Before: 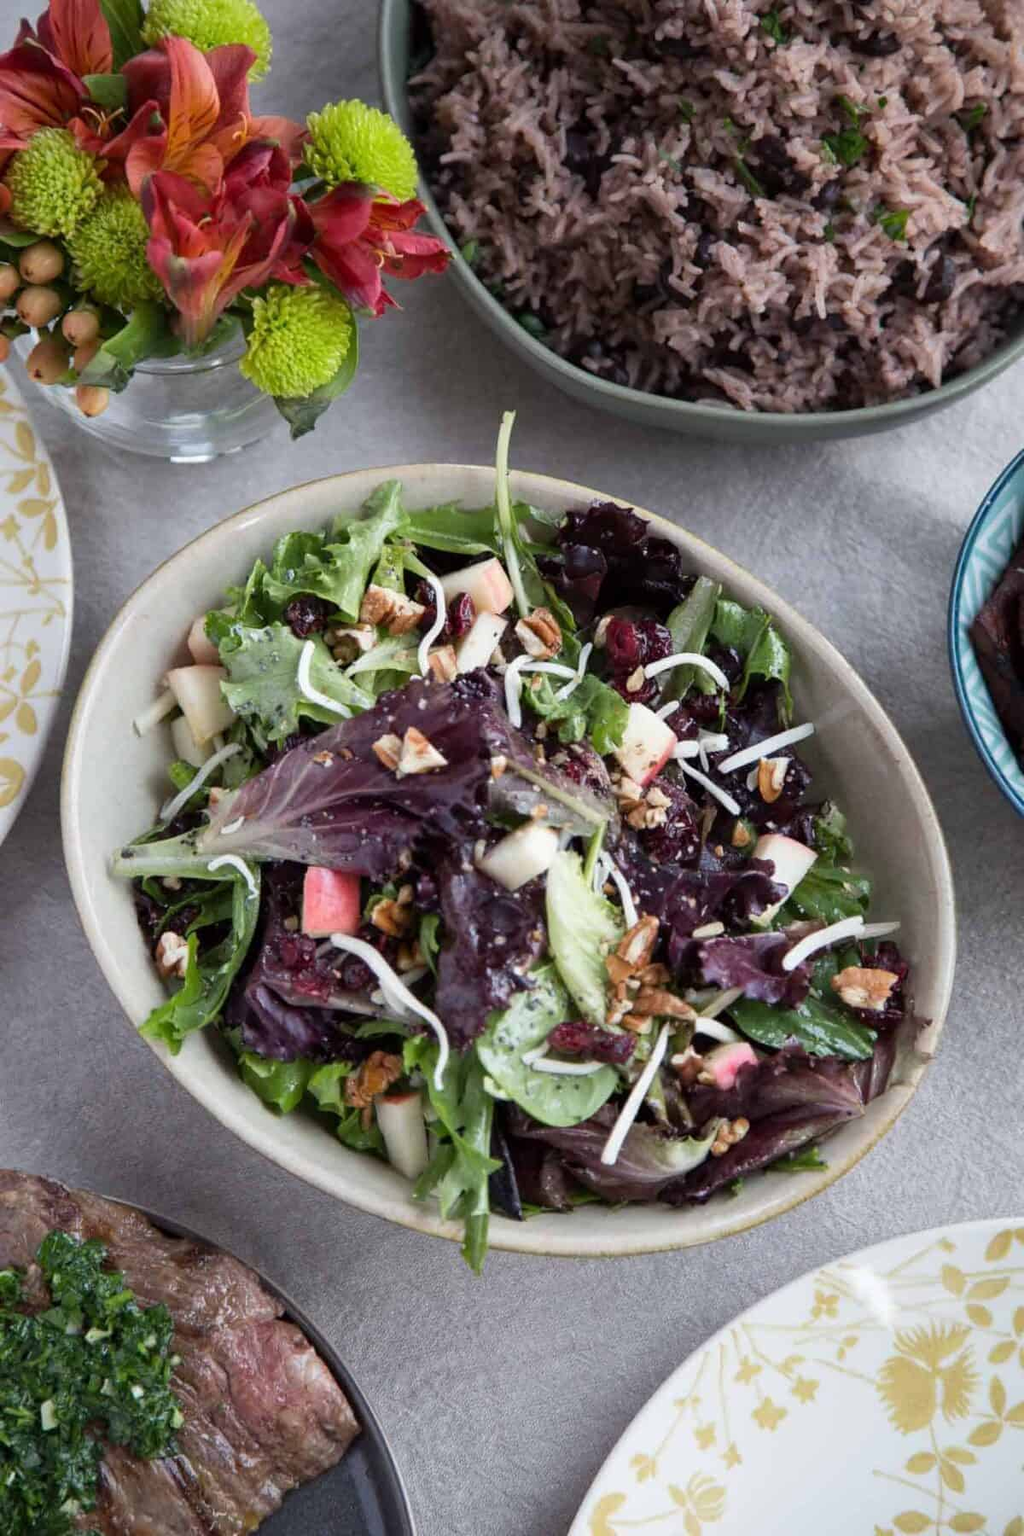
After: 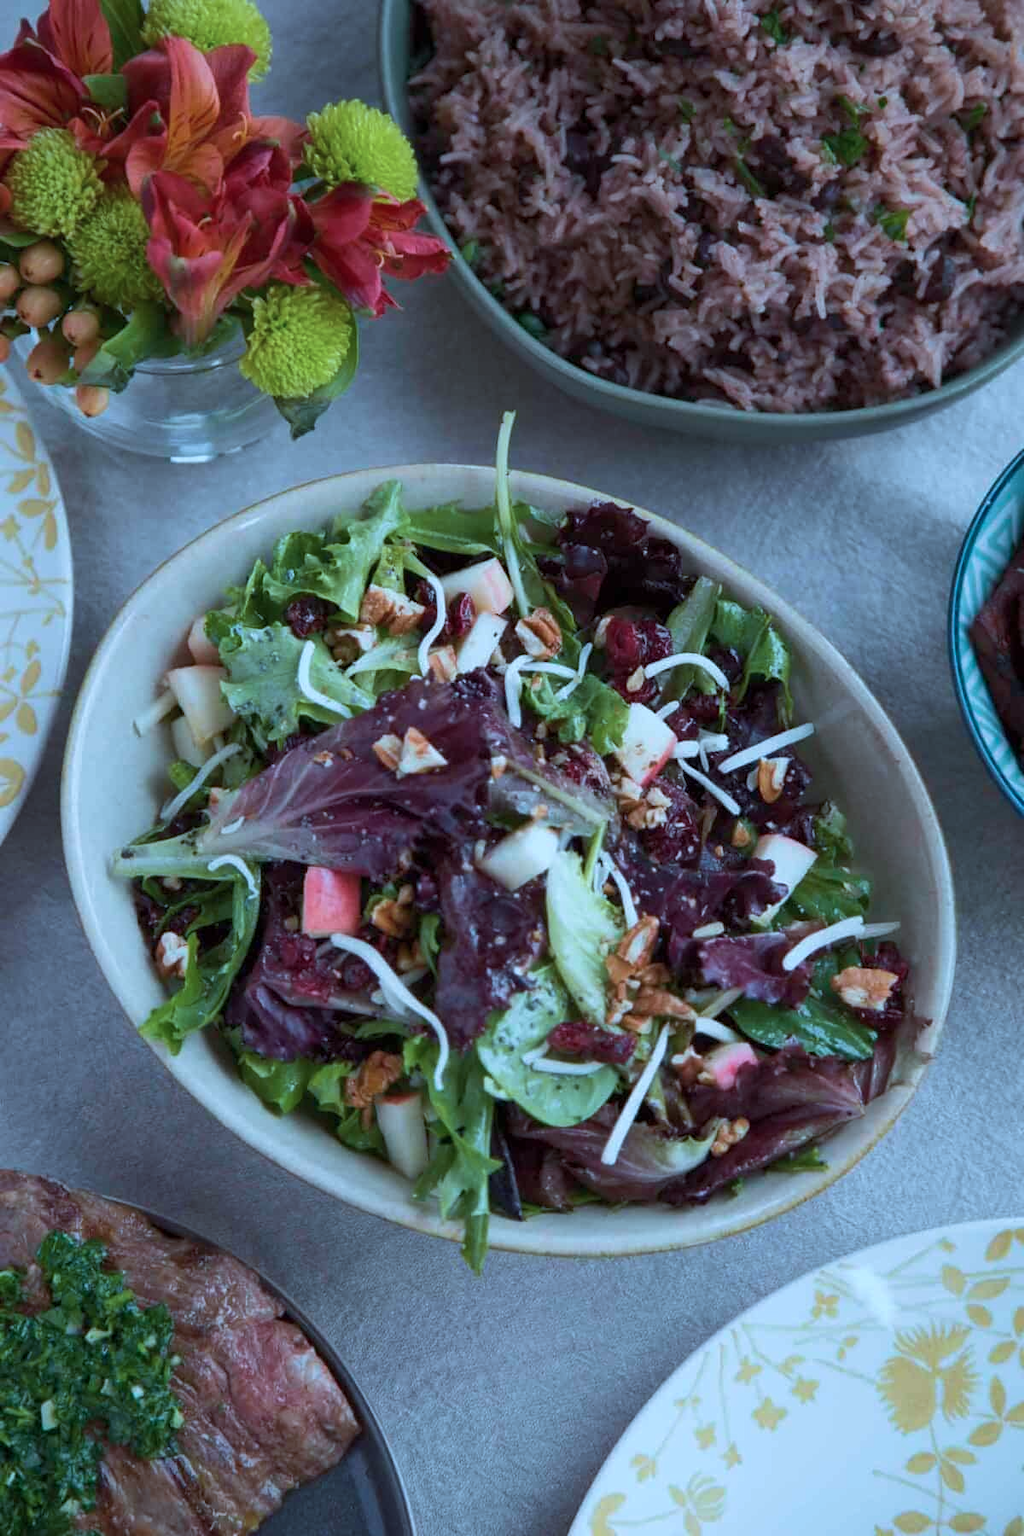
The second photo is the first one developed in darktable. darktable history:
velvia: on, module defaults
color correction: highlights a* -9.46, highlights b* -22.58
exposure: compensate exposure bias true, compensate highlight preservation false
tone equalizer: -8 EV 0.236 EV, -7 EV 0.444 EV, -6 EV 0.417 EV, -5 EV 0.279 EV, -3 EV -0.263 EV, -2 EV -0.446 EV, -1 EV -0.402 EV, +0 EV -0.253 EV
